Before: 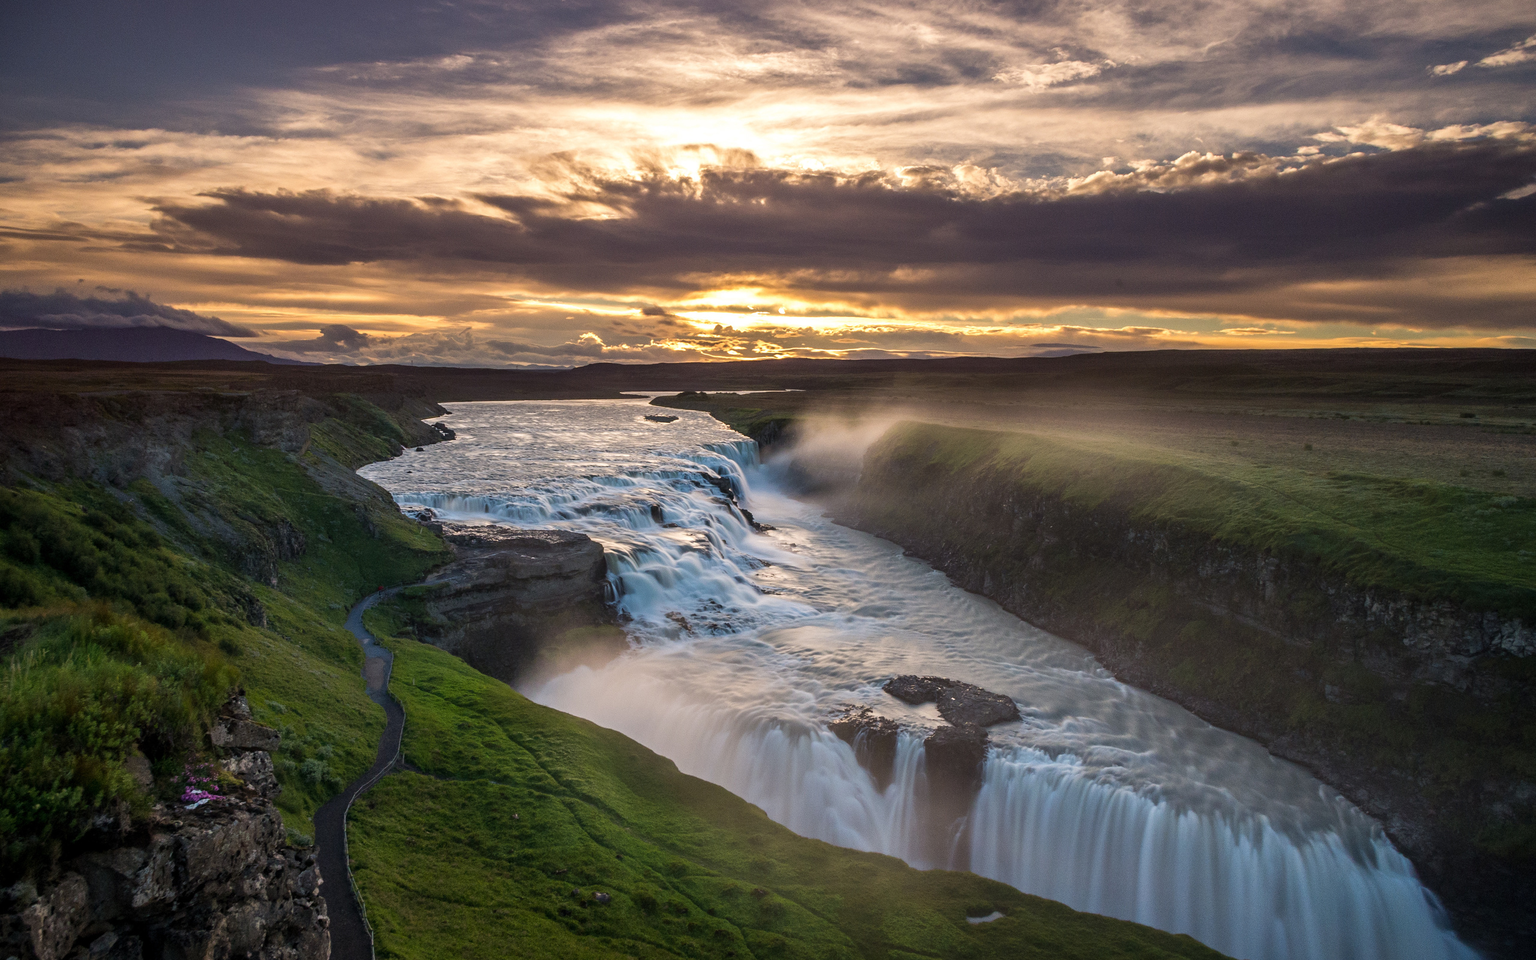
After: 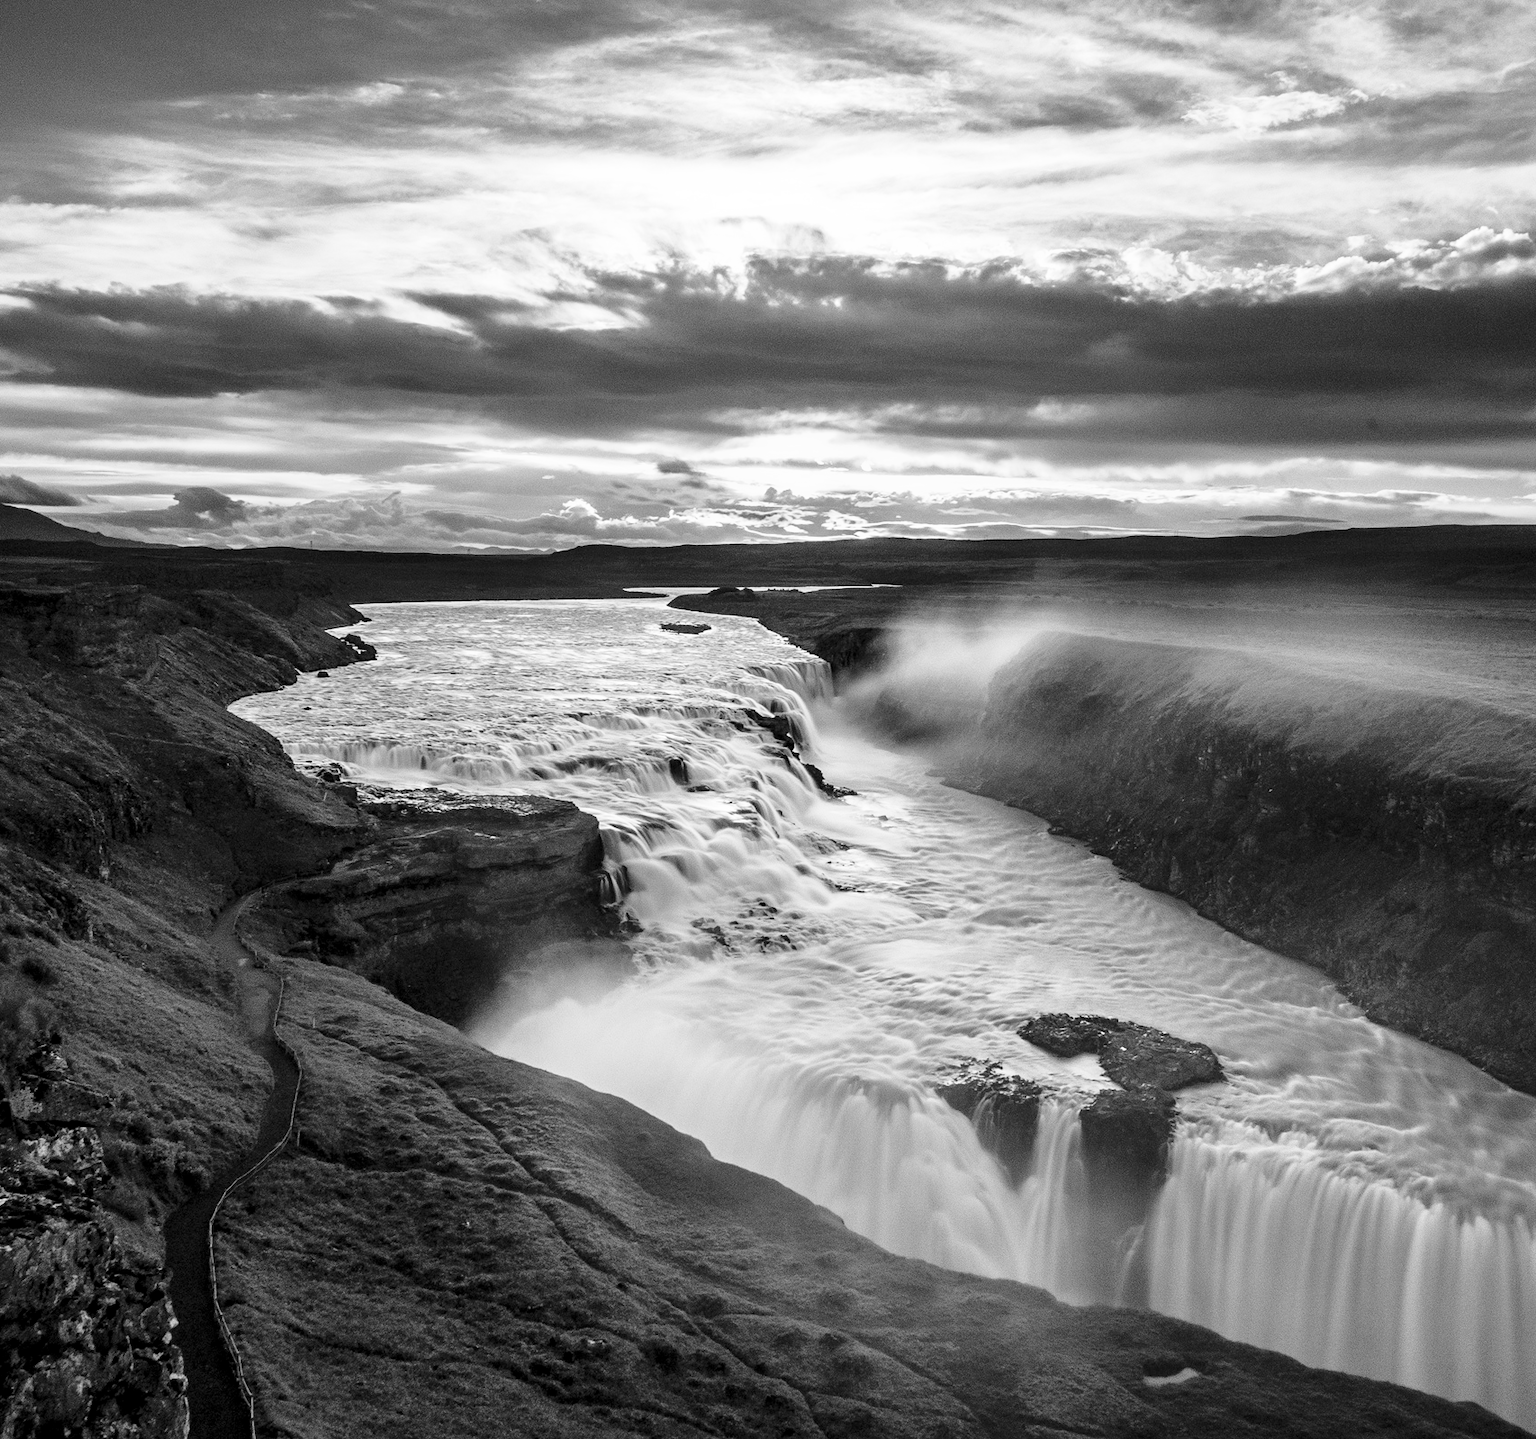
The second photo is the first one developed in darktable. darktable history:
crop and rotate: left 13.342%, right 19.991%
exposure: black level correction 0.007, compensate highlight preservation false
monochrome: on, module defaults
base curve: curves: ch0 [(0, 0) (0.028, 0.03) (0.121, 0.232) (0.46, 0.748) (0.859, 0.968) (1, 1)]
